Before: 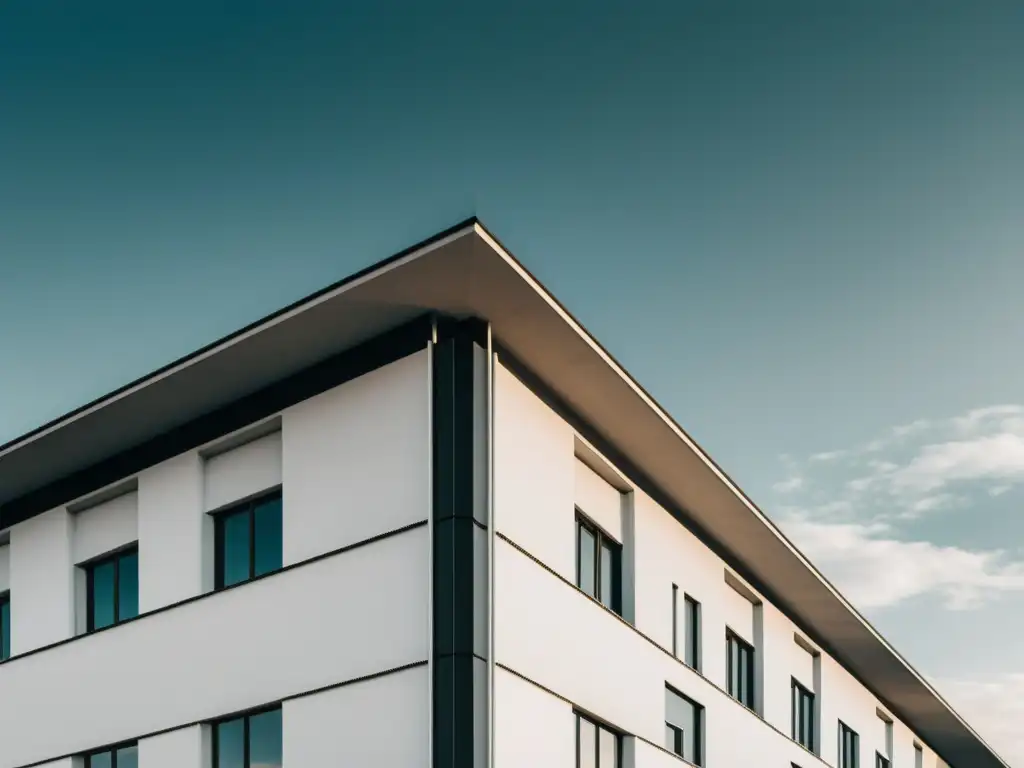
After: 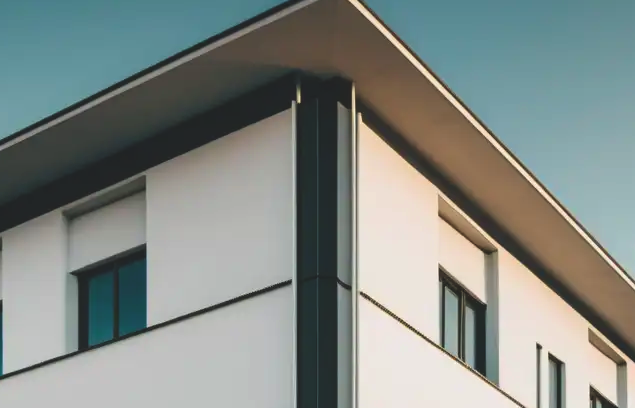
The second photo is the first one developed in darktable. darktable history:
velvia: on, module defaults
exposure: black level correction -0.015, compensate highlight preservation false
crop: left 13.312%, top 31.28%, right 24.627%, bottom 15.582%
